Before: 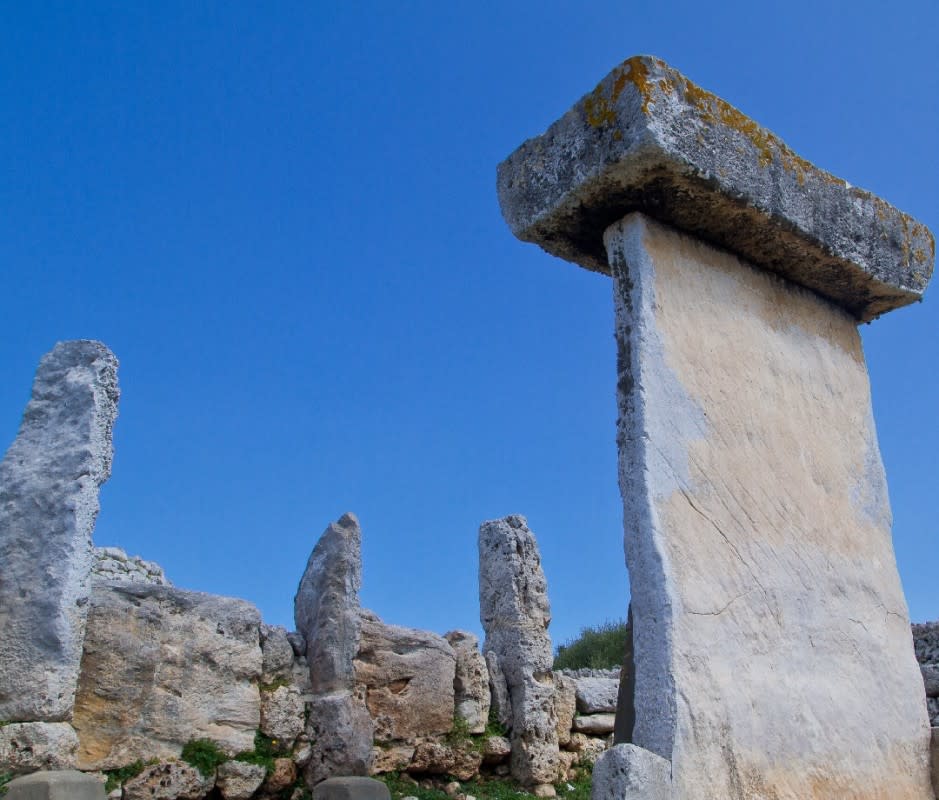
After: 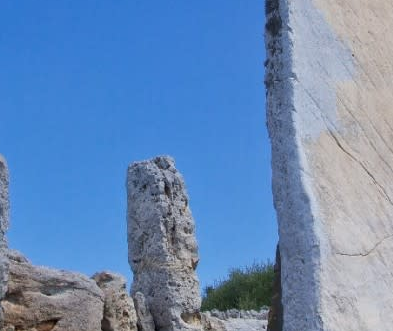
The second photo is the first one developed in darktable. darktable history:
crop: left 37.59%, top 44.923%, right 20.531%, bottom 13.604%
